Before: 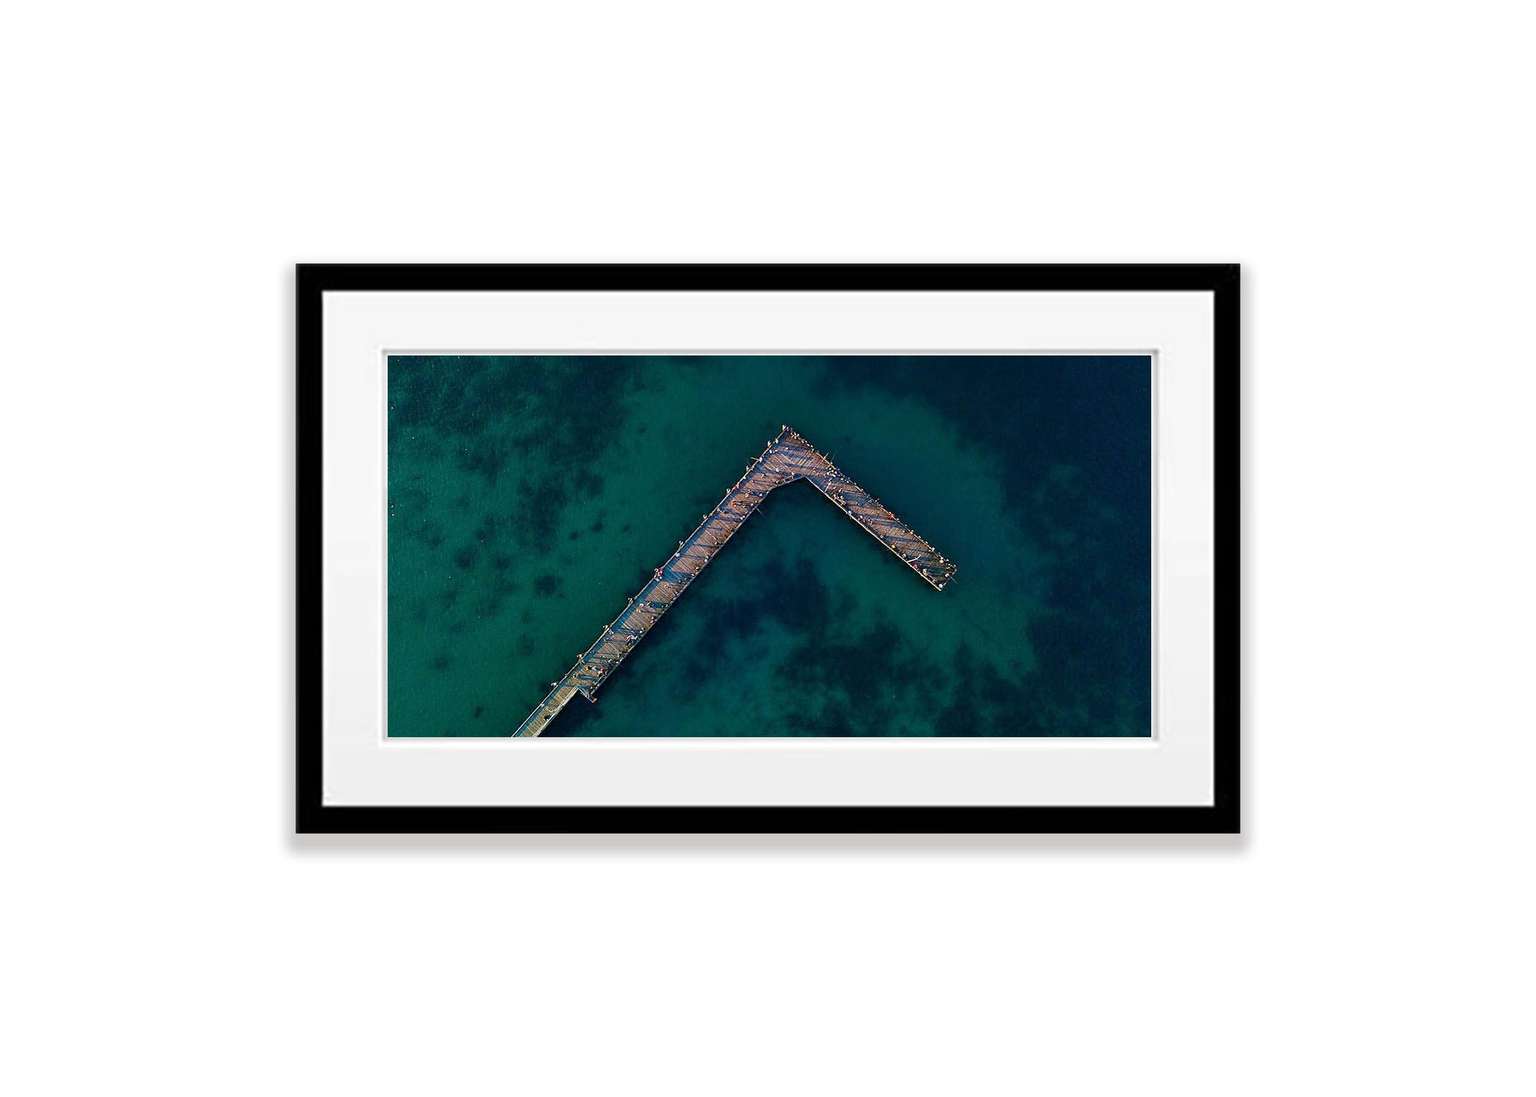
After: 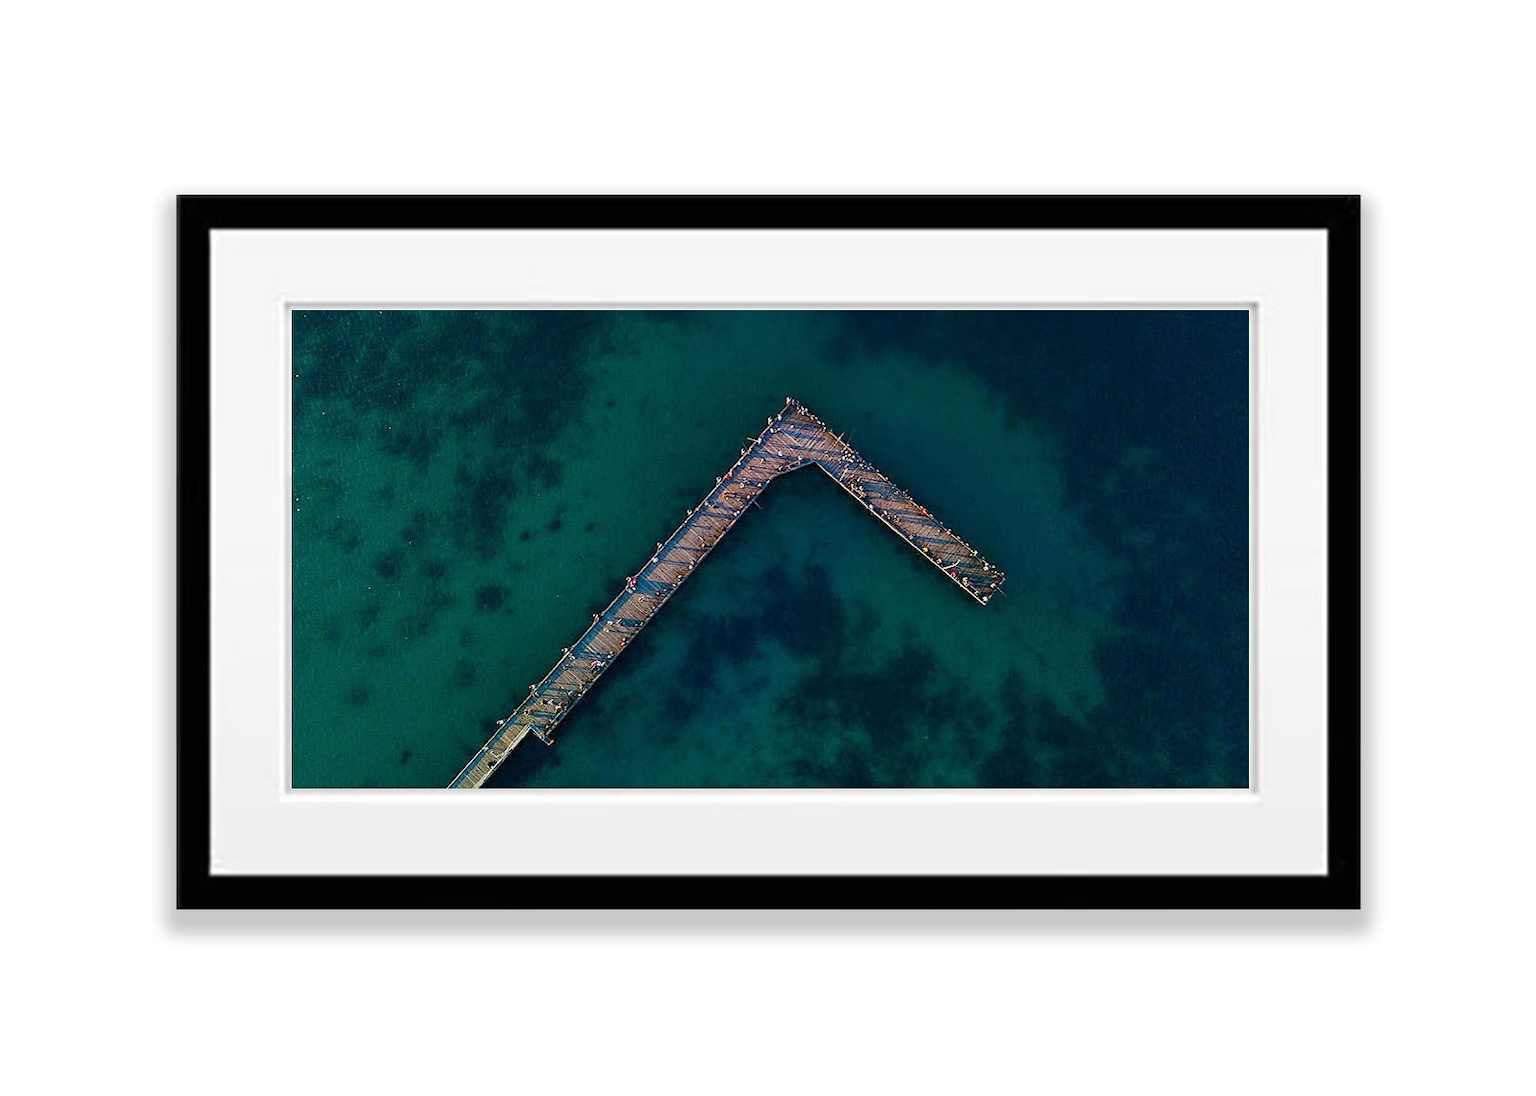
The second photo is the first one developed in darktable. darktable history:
crop and rotate: left 10.138%, top 9.914%, right 10.093%, bottom 10.315%
